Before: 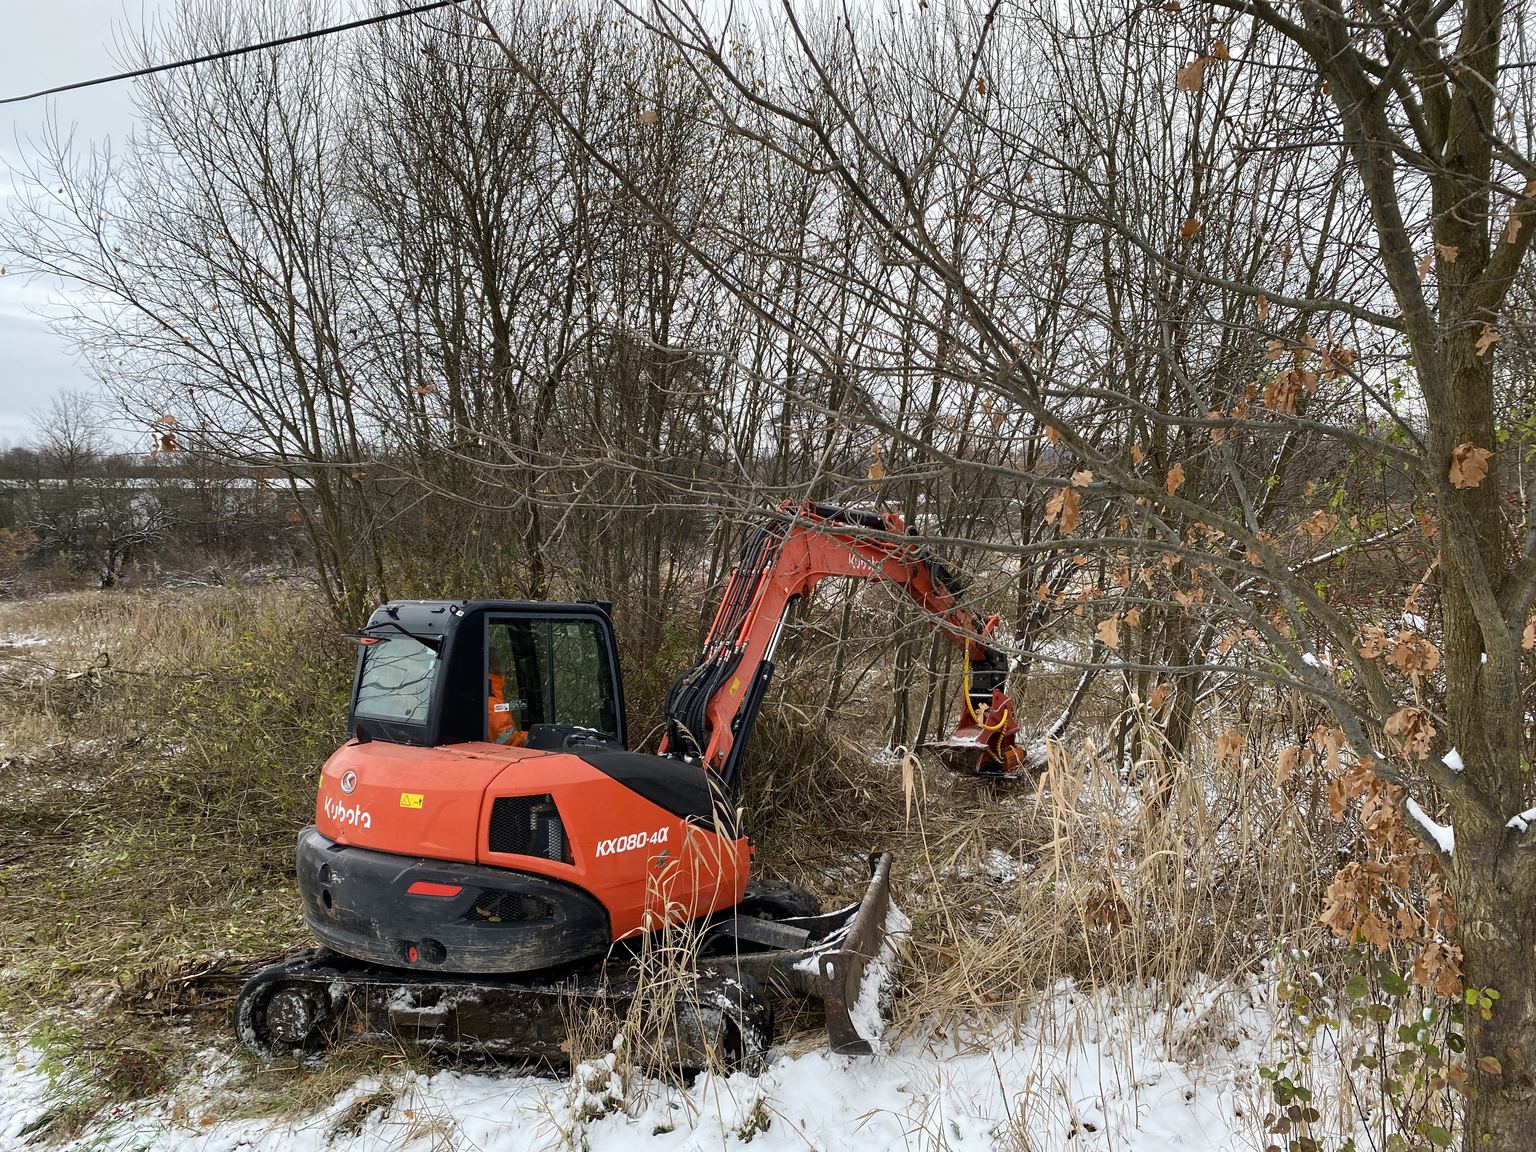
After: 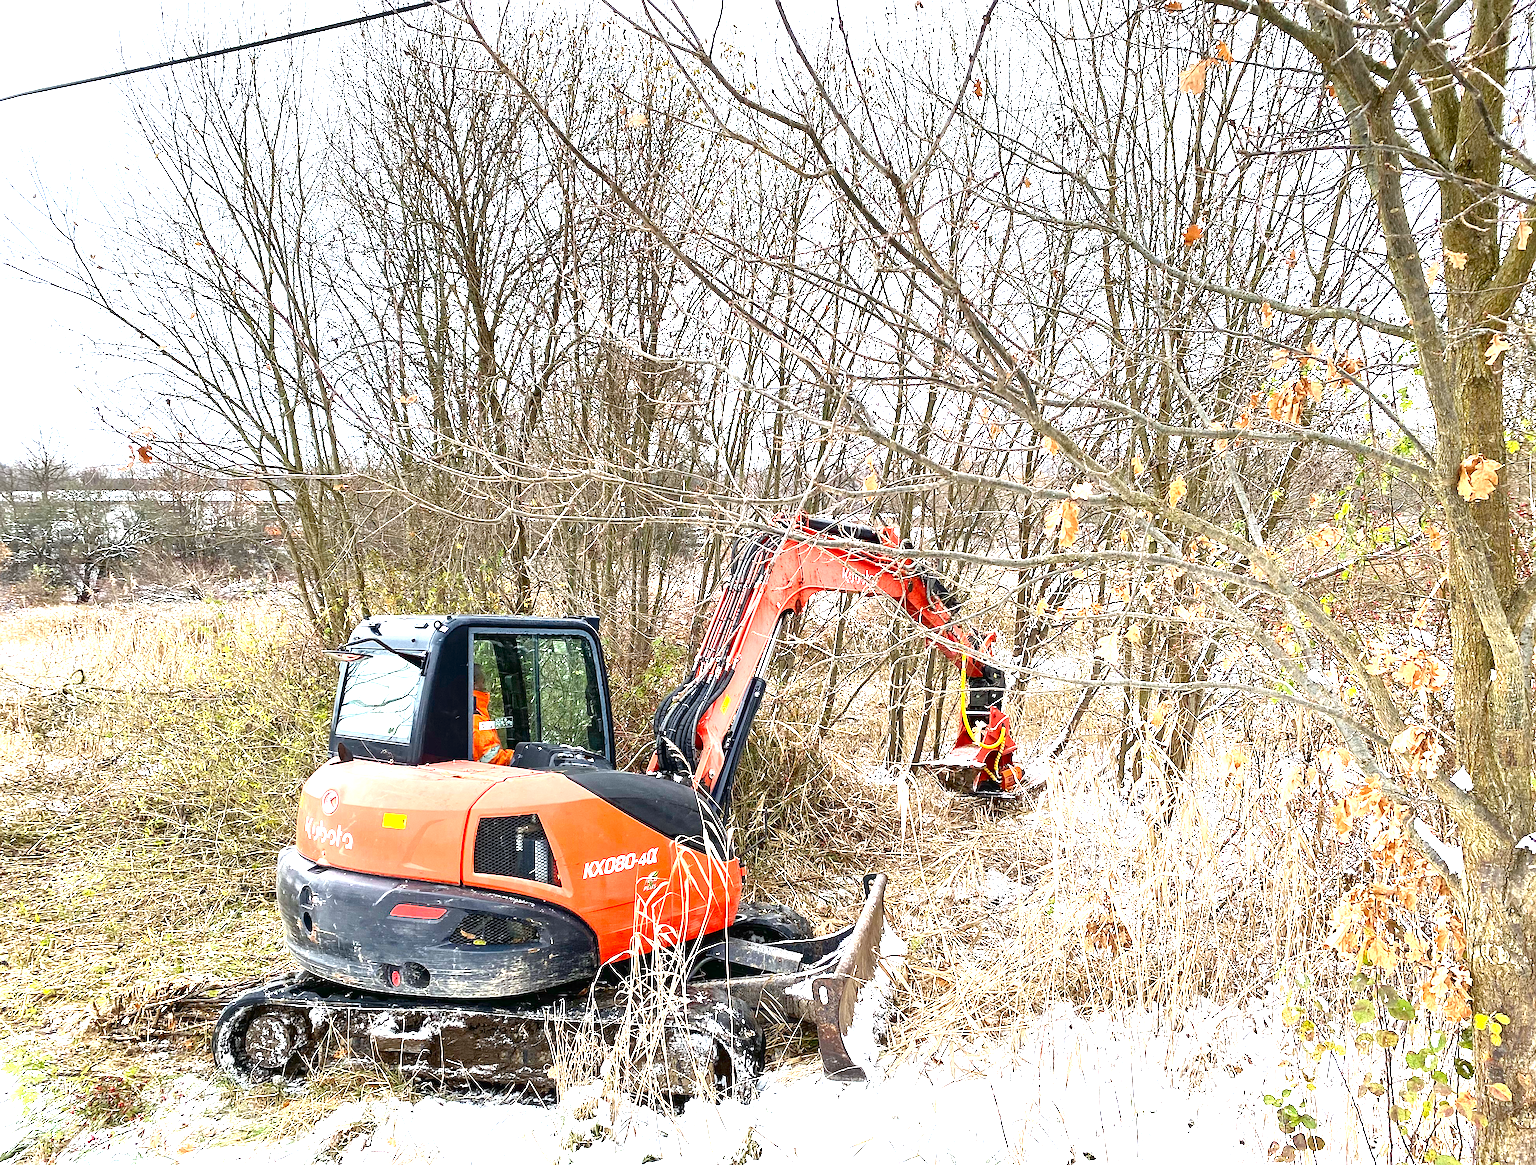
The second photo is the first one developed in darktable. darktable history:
crop and rotate: left 1.774%, right 0.633%, bottom 1.28%
sharpen: on, module defaults
contrast brightness saturation: contrast 0.22
levels: levels [0, 0.374, 0.749]
white balance: red 0.983, blue 1.036
tone equalizer: -8 EV 1 EV, -7 EV 1 EV, -6 EV 1 EV, -5 EV 1 EV, -4 EV 1 EV, -3 EV 0.75 EV, -2 EV 0.5 EV, -1 EV 0.25 EV
exposure: black level correction 0, exposure 1 EV, compensate highlight preservation false
